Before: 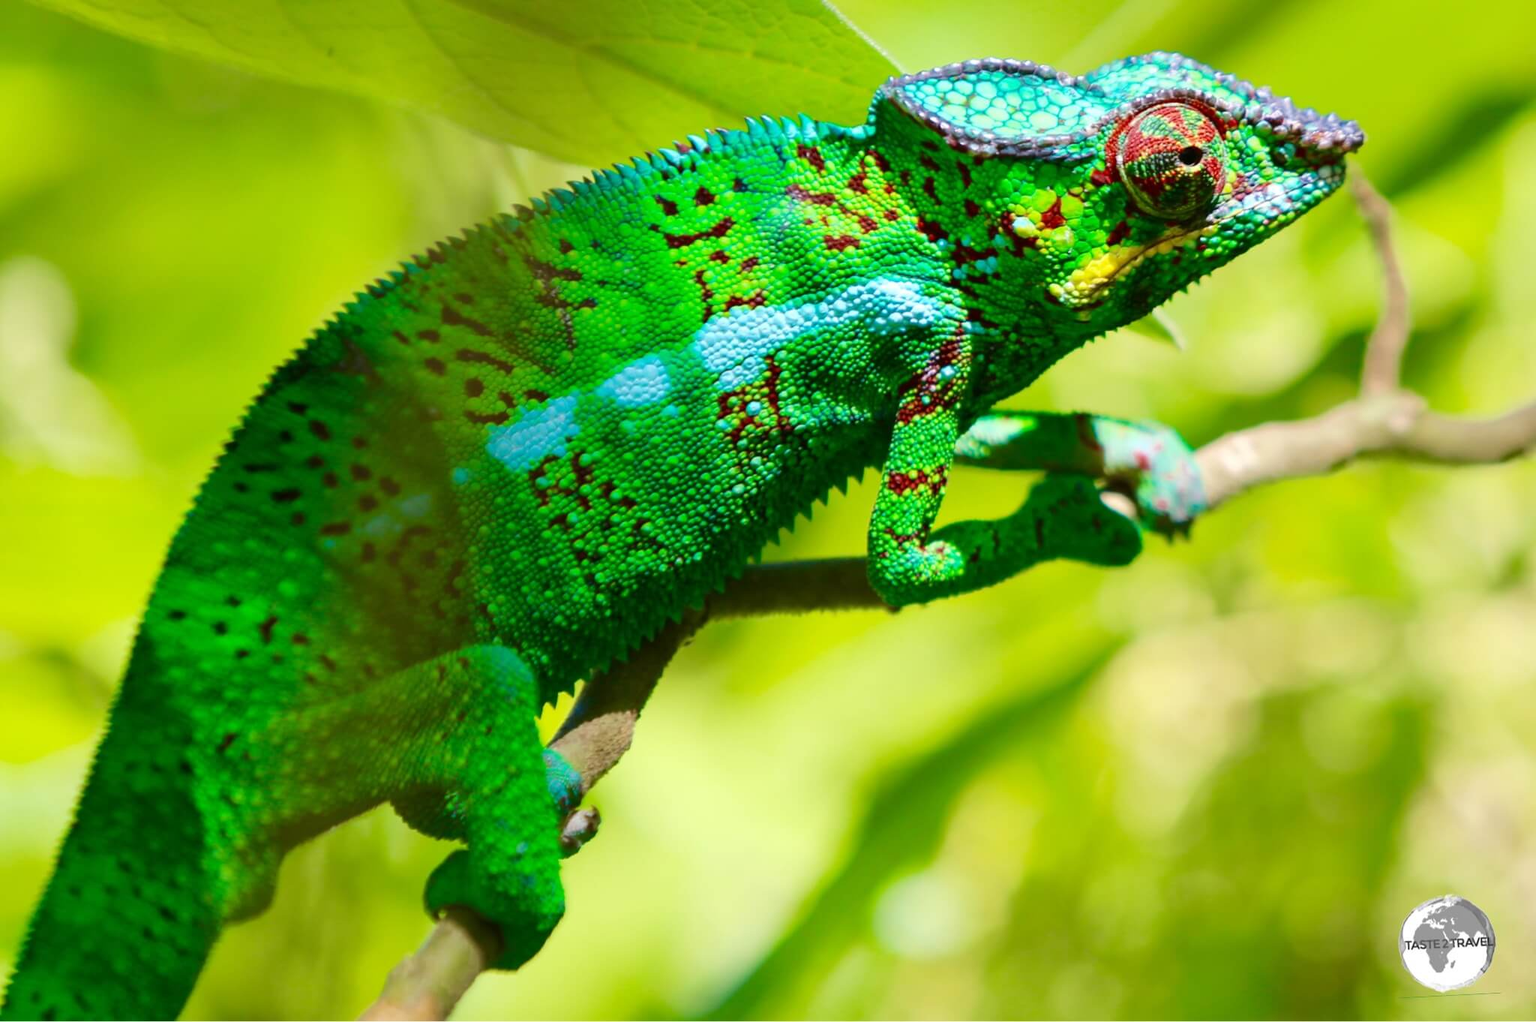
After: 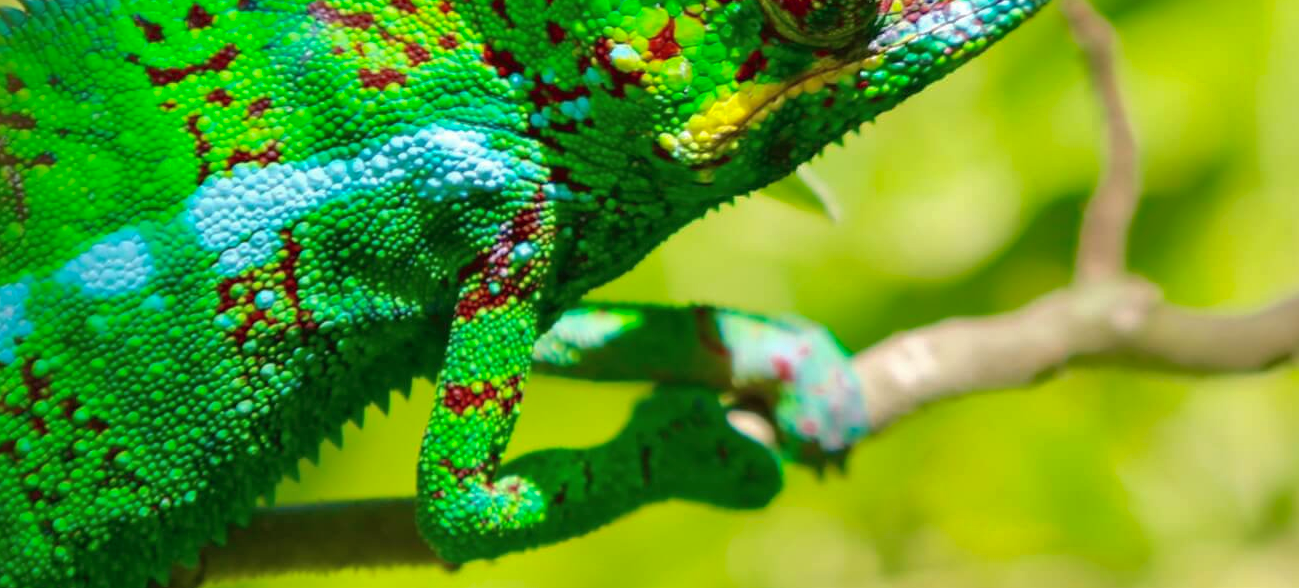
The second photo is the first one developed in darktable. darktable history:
shadows and highlights: on, module defaults
crop: left 36.16%, top 18.033%, right 0.386%, bottom 38.785%
